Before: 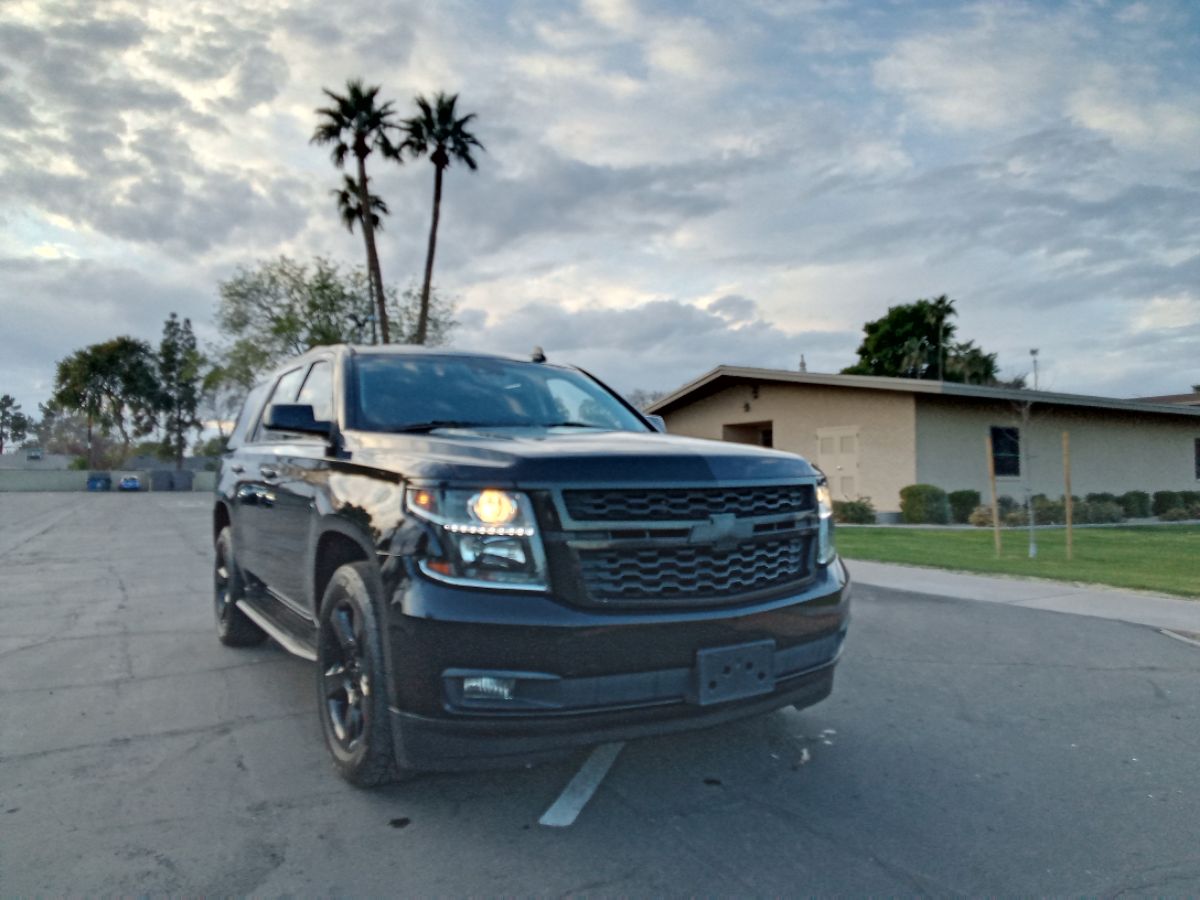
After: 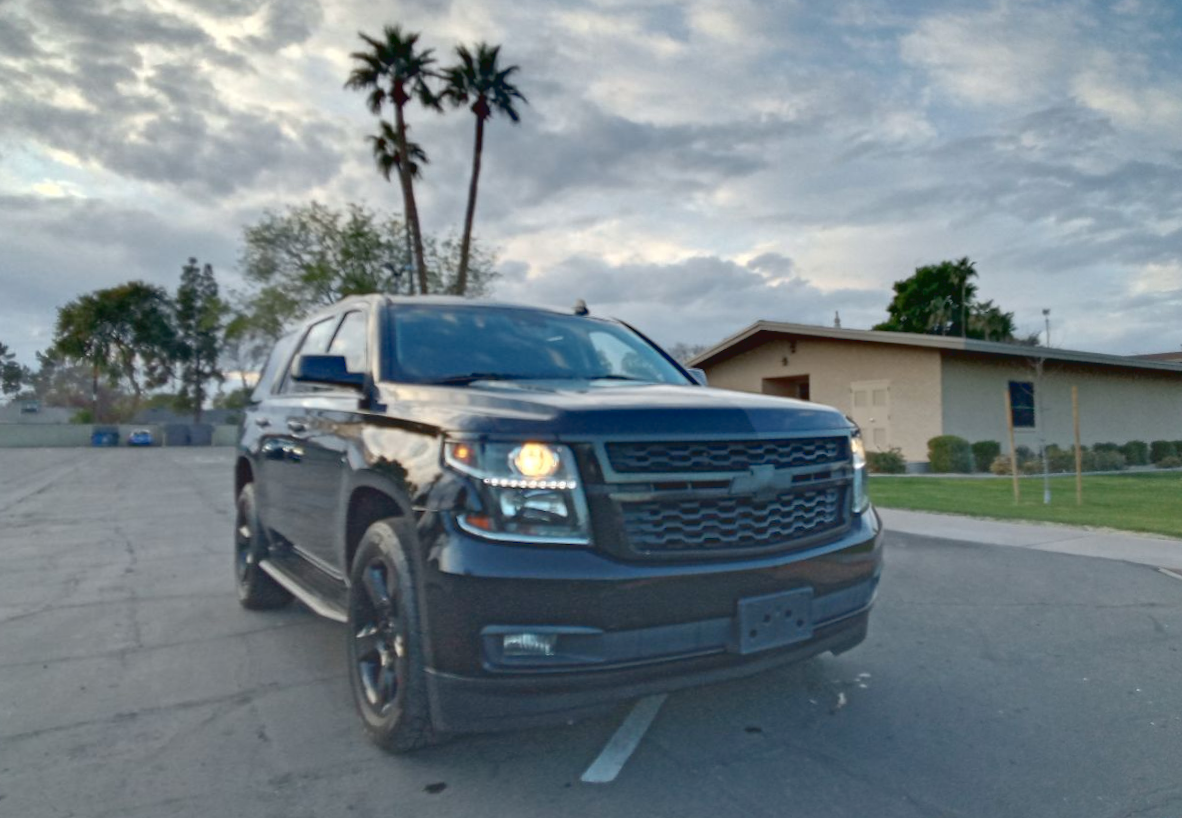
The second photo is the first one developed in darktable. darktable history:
fill light: on, module defaults
tone curve: curves: ch0 [(0, 0.042) (0.129, 0.18) (0.501, 0.497) (1, 1)], color space Lab, linked channels, preserve colors none
shadows and highlights: radius 264.75, soften with gaussian
rotate and perspective: rotation -0.013°, lens shift (vertical) -0.027, lens shift (horizontal) 0.178, crop left 0.016, crop right 0.989, crop top 0.082, crop bottom 0.918
